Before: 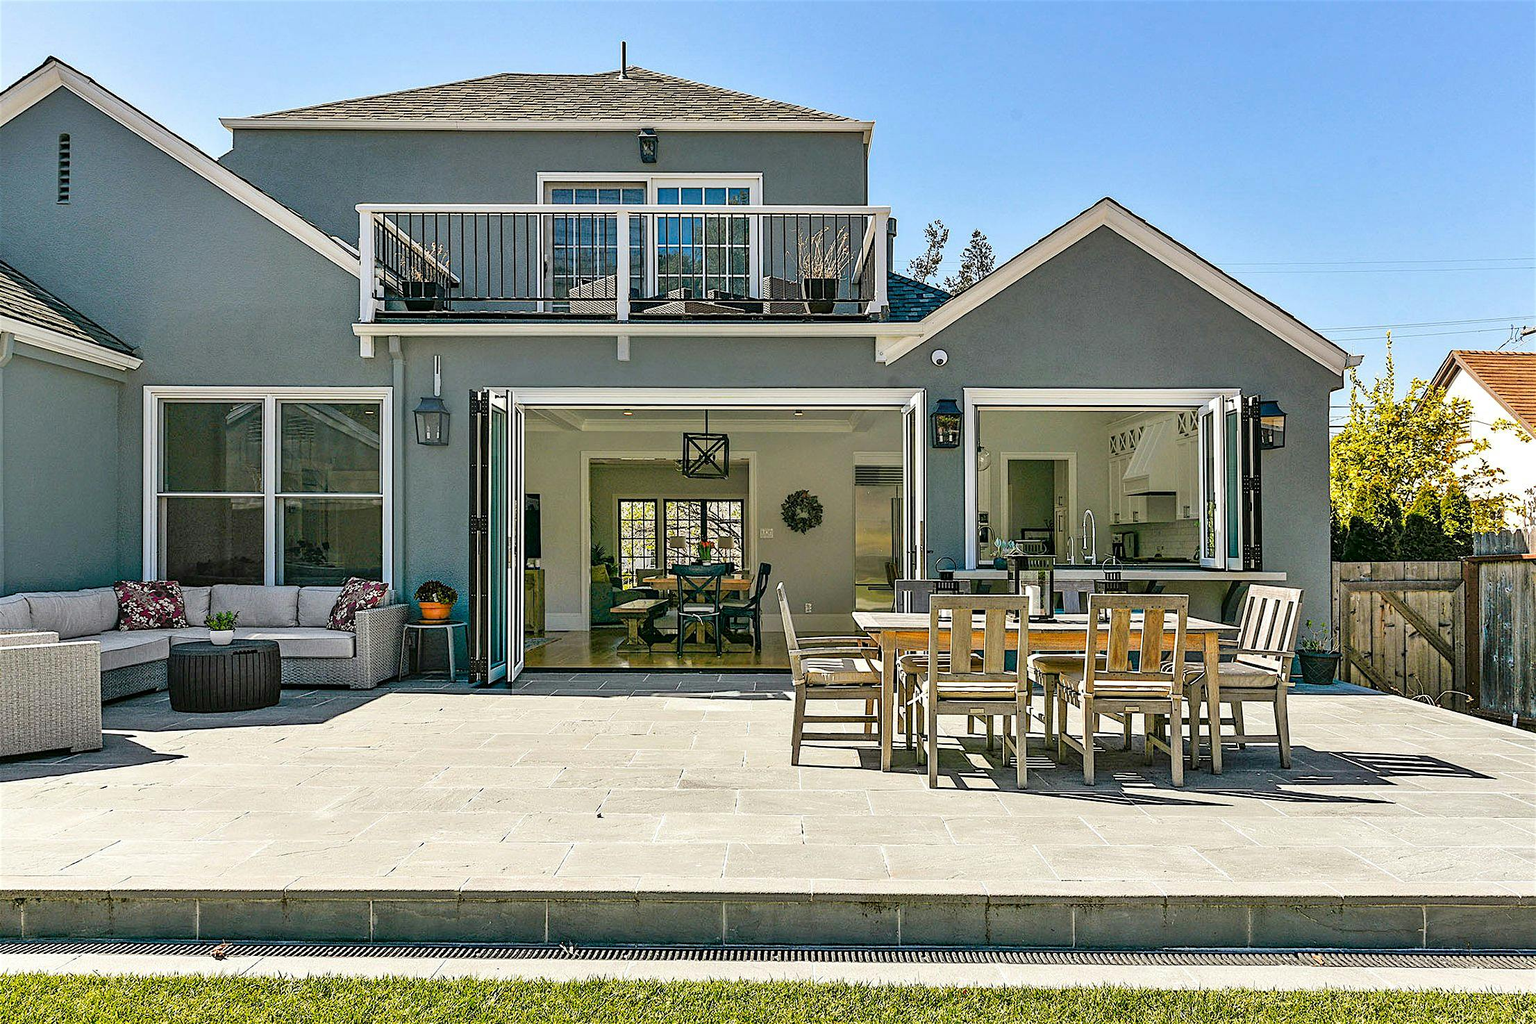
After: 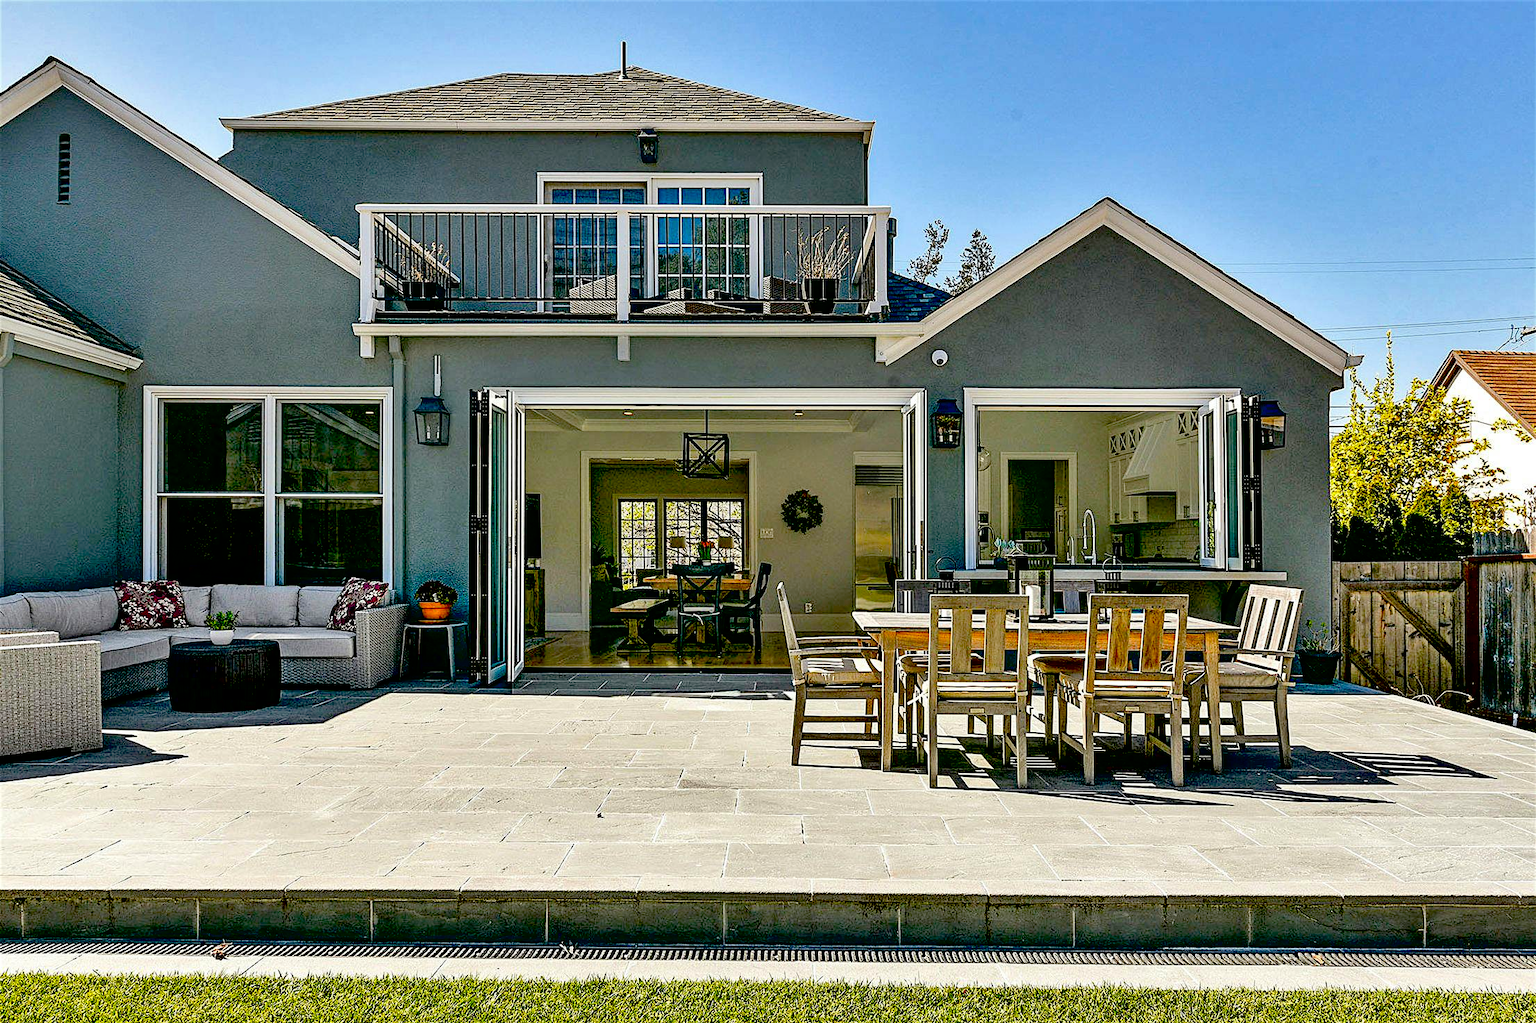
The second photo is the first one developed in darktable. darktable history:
shadows and highlights: low approximation 0.01, soften with gaussian
exposure: black level correction 0.056, compensate highlight preservation false
